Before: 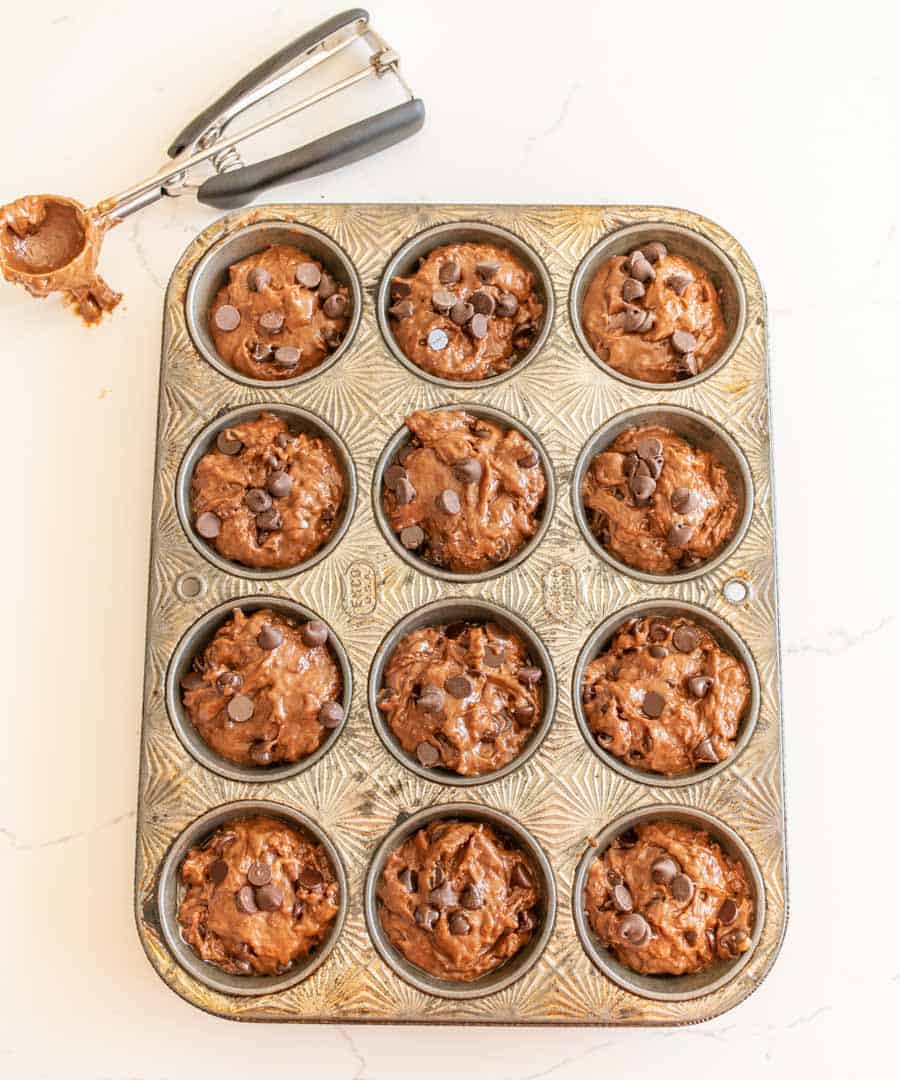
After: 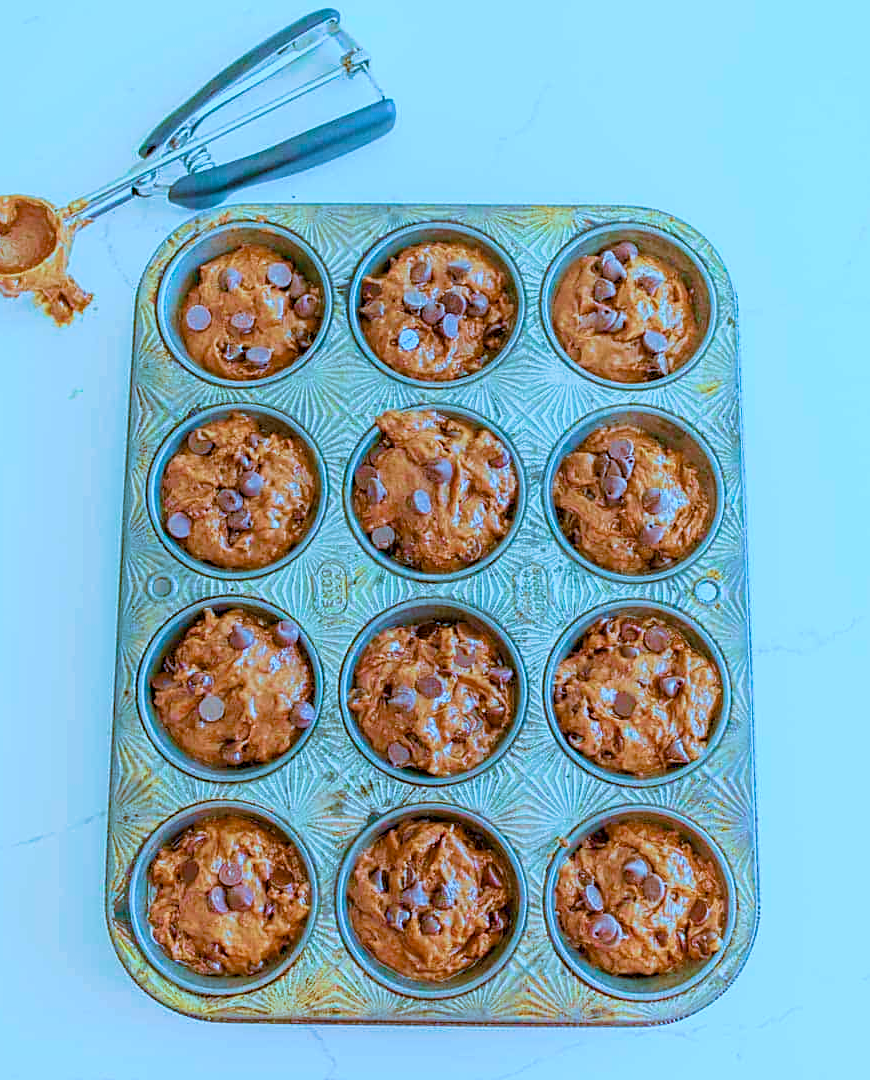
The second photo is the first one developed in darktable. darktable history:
color balance rgb: linear chroma grading › global chroma 8.75%, perceptual saturation grading › global saturation 20%, perceptual saturation grading › highlights -25.144%, perceptual saturation grading › shadows 49.744%, contrast -19.471%
tone equalizer: edges refinement/feathering 500, mask exposure compensation -1.57 EV, preserve details guided filter
crop and rotate: left 3.246%
velvia: strength 75%
color calibration: illuminant custom, x 0.432, y 0.395, temperature 3098.12 K
sharpen: on, module defaults
exposure: black level correction 0.001, compensate highlight preservation false
